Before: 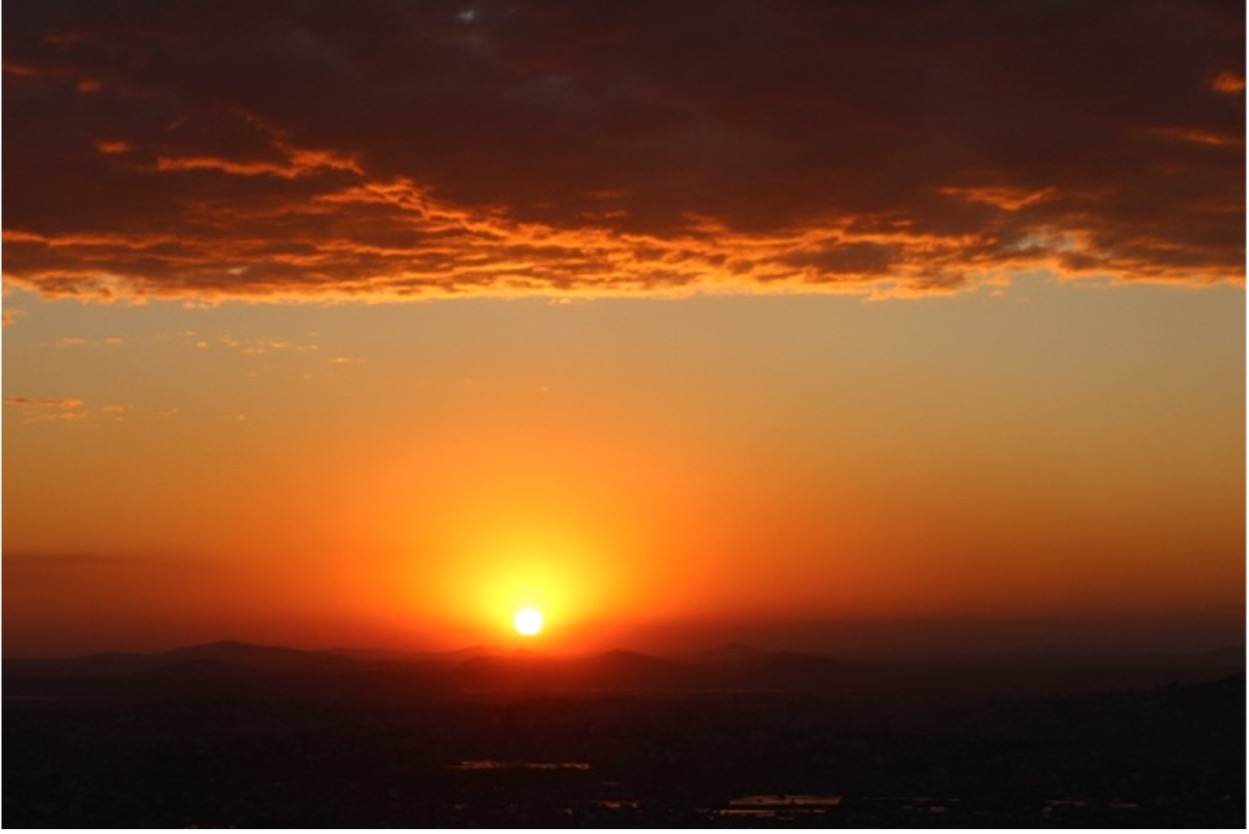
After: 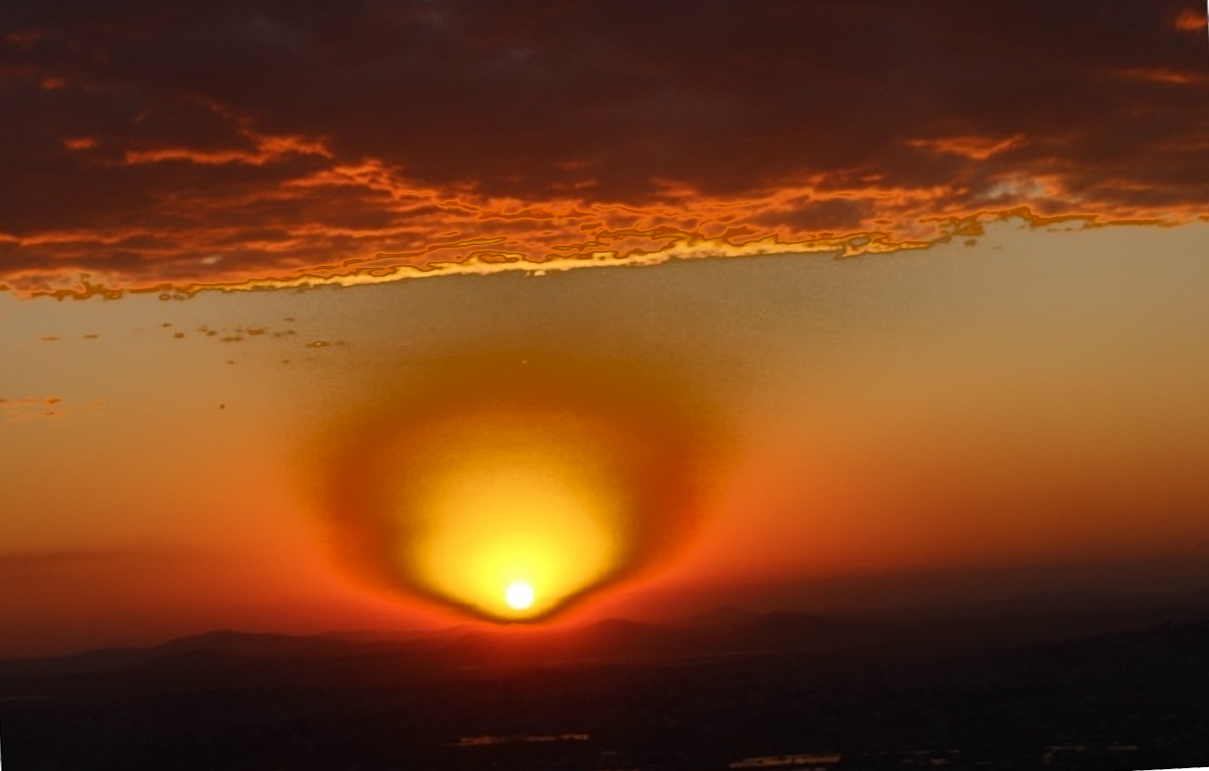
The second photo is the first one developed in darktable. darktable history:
fill light: exposure -0.73 EV, center 0.69, width 2.2
rotate and perspective: rotation -3°, crop left 0.031, crop right 0.968, crop top 0.07, crop bottom 0.93
